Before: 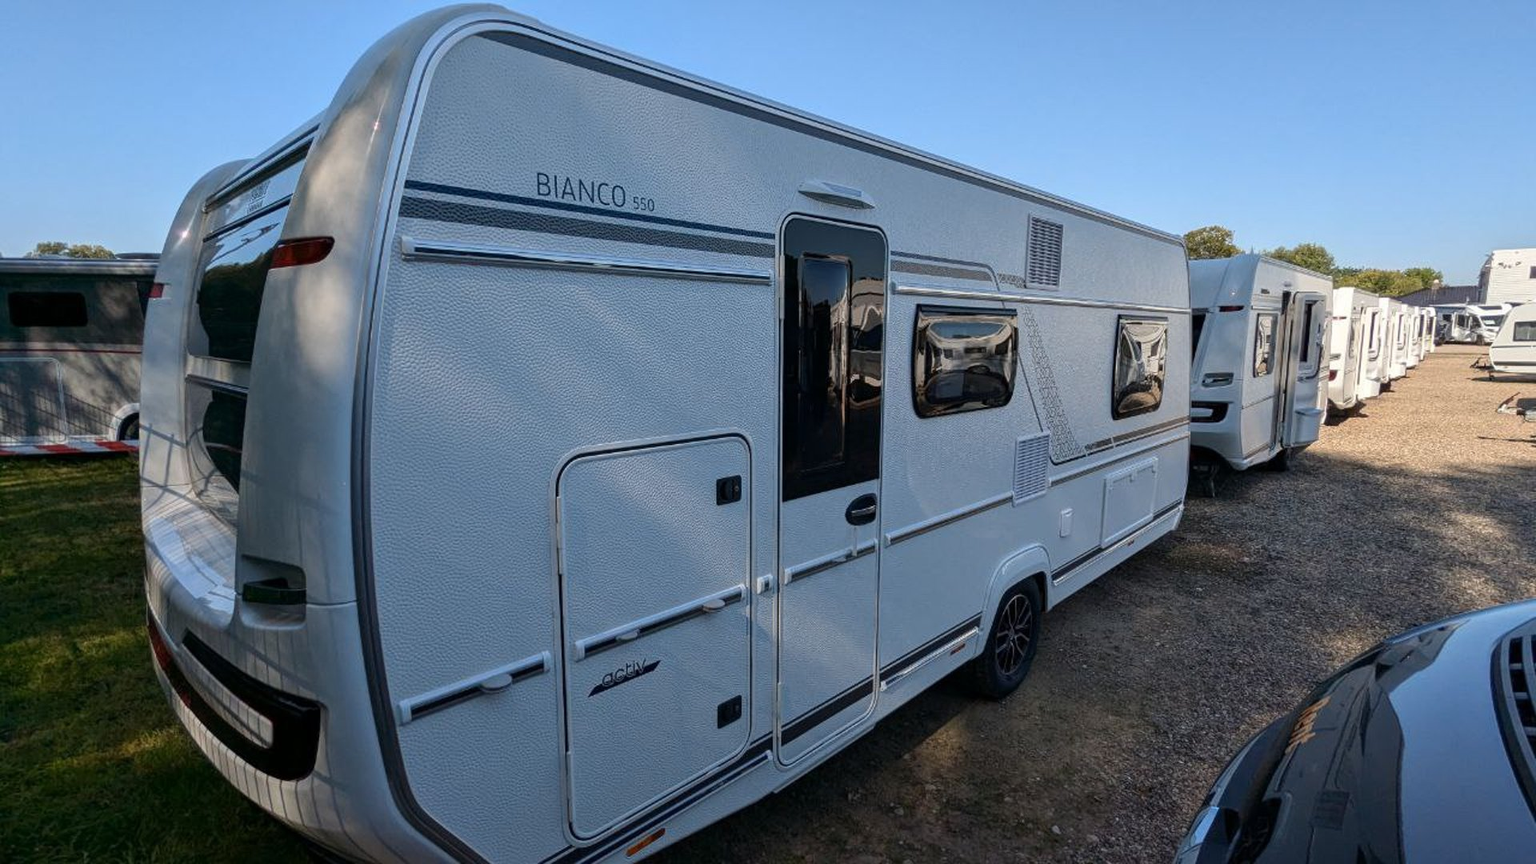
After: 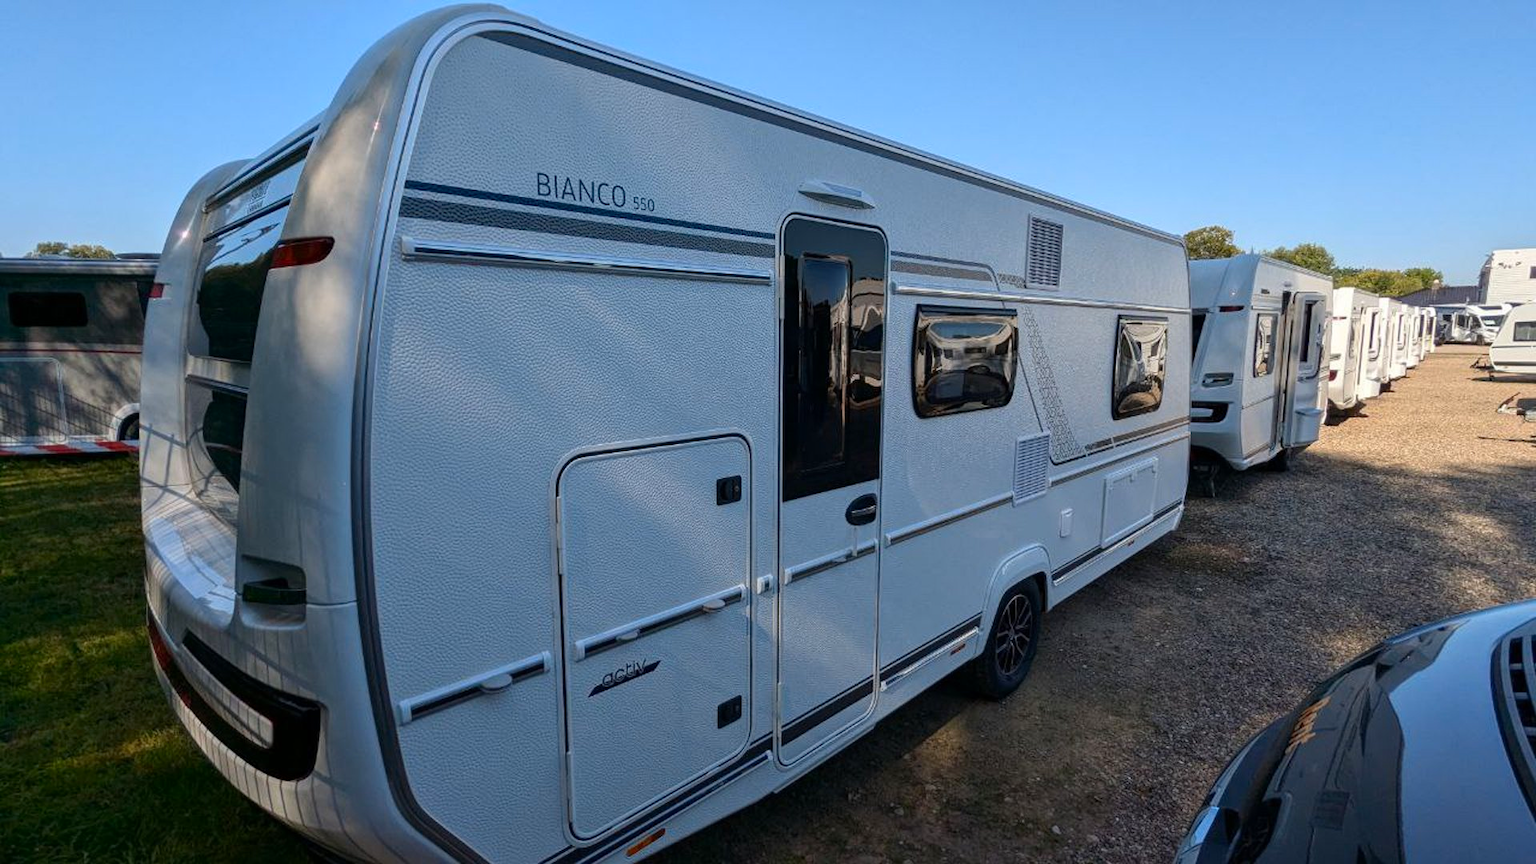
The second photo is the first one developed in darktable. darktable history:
contrast brightness saturation: contrast 0.041, saturation 0.164
